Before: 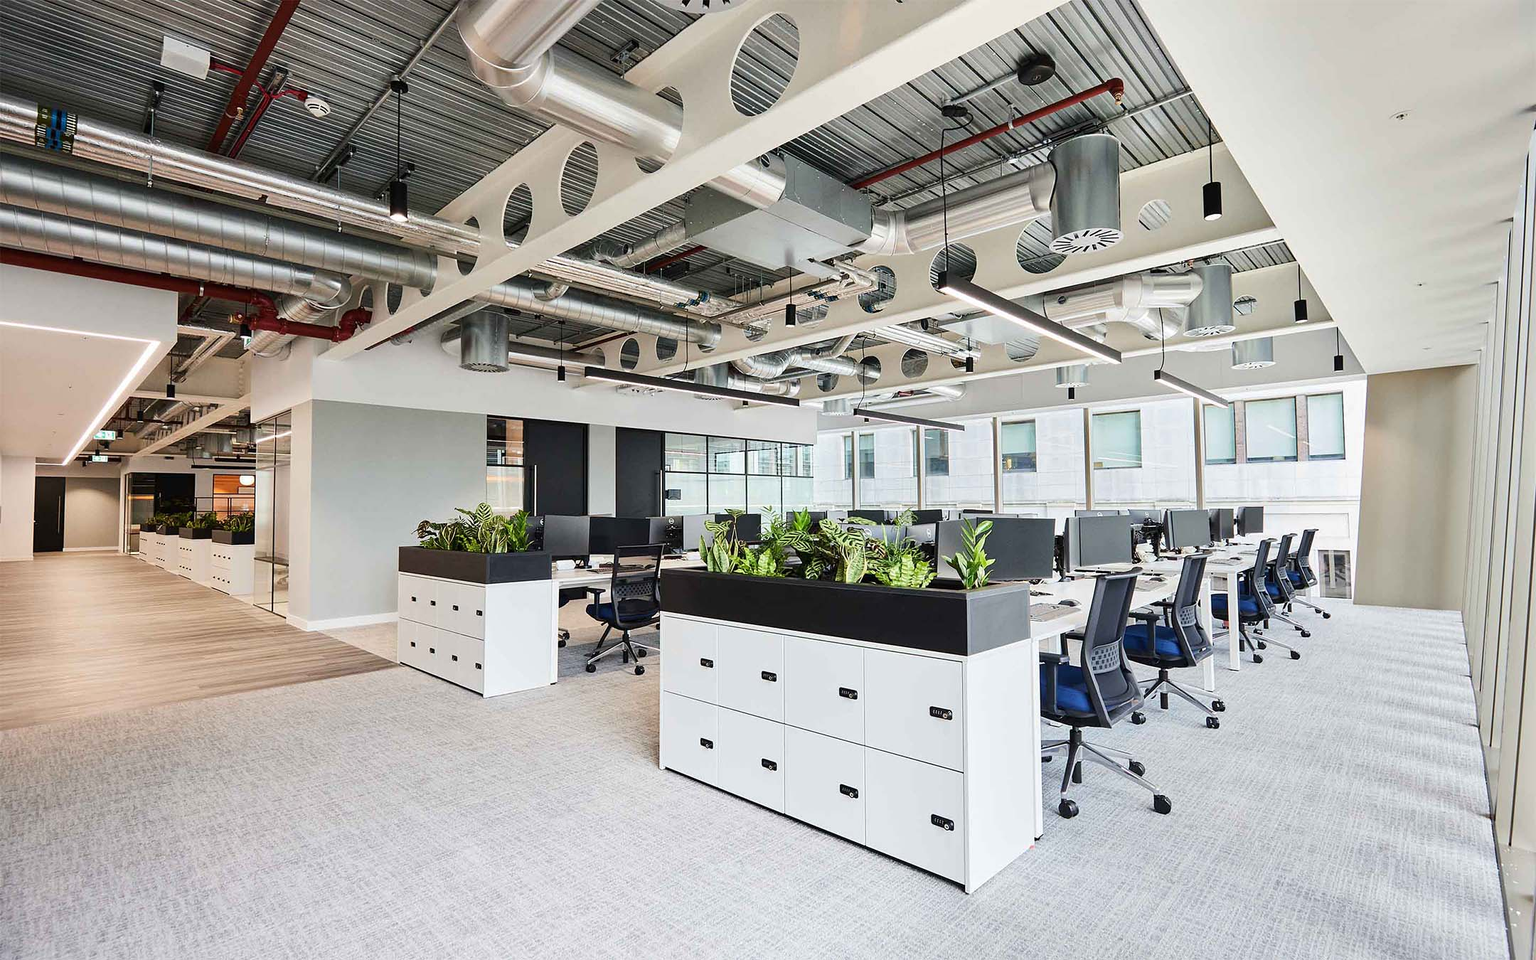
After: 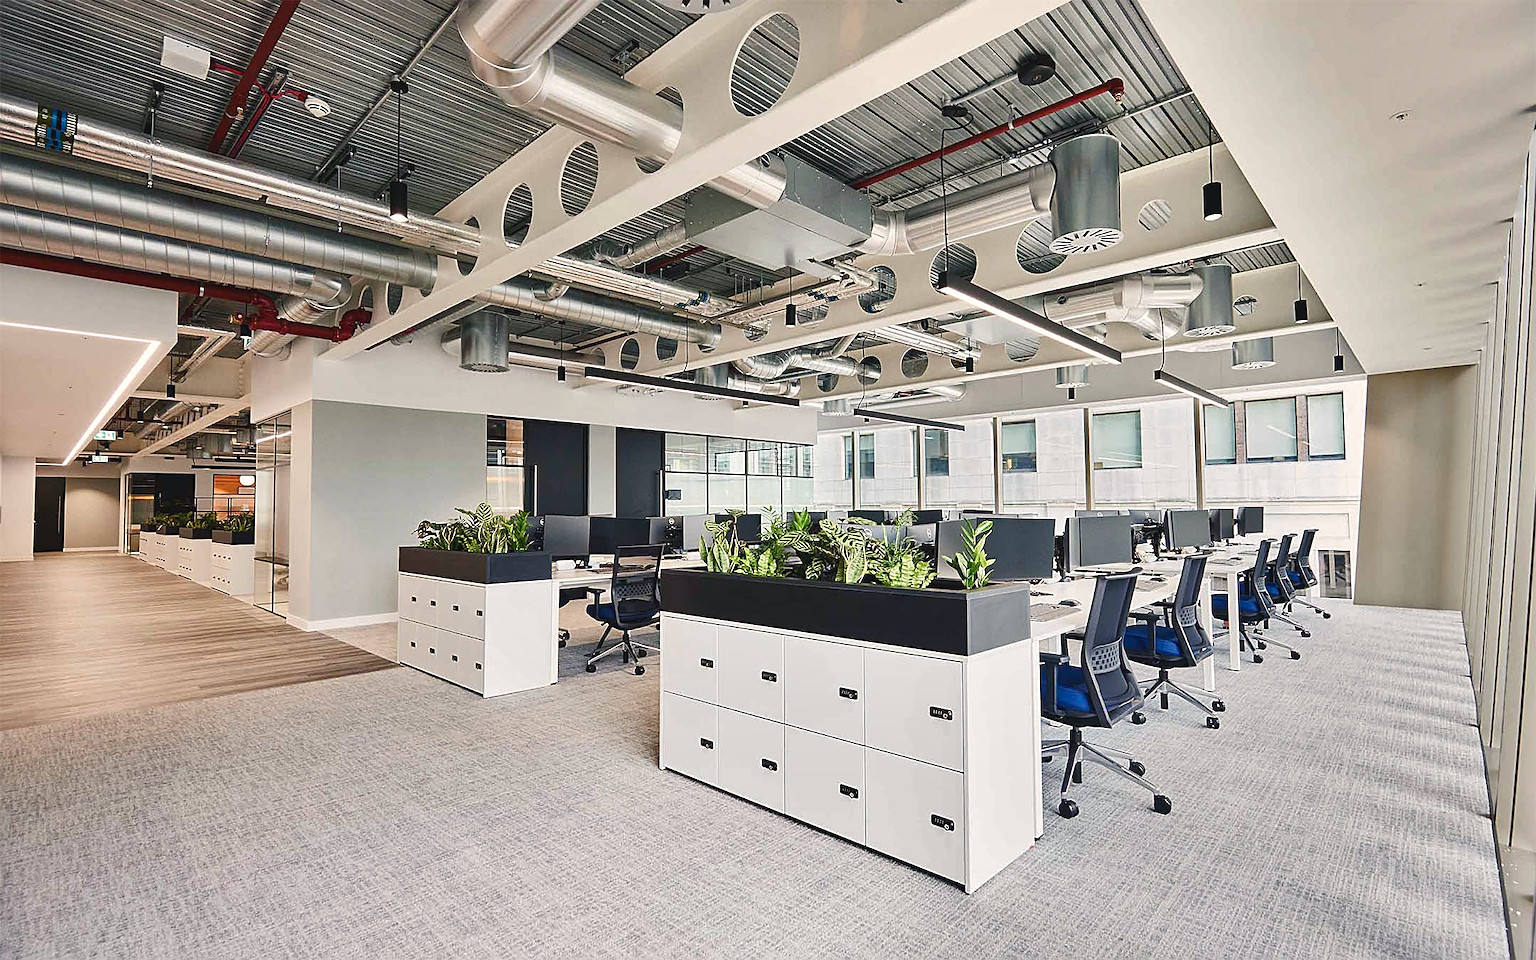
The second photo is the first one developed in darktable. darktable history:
tone equalizer: on, module defaults
sharpen: on, module defaults
color balance rgb: shadows lift › chroma 2%, shadows lift › hue 250°, power › hue 326.4°, highlights gain › chroma 2%, highlights gain › hue 64.8°, global offset › luminance 0.5%, global offset › hue 58.8°, perceptual saturation grading › highlights -25%, perceptual saturation grading › shadows 30%, global vibrance 15%
shadows and highlights: soften with gaussian
